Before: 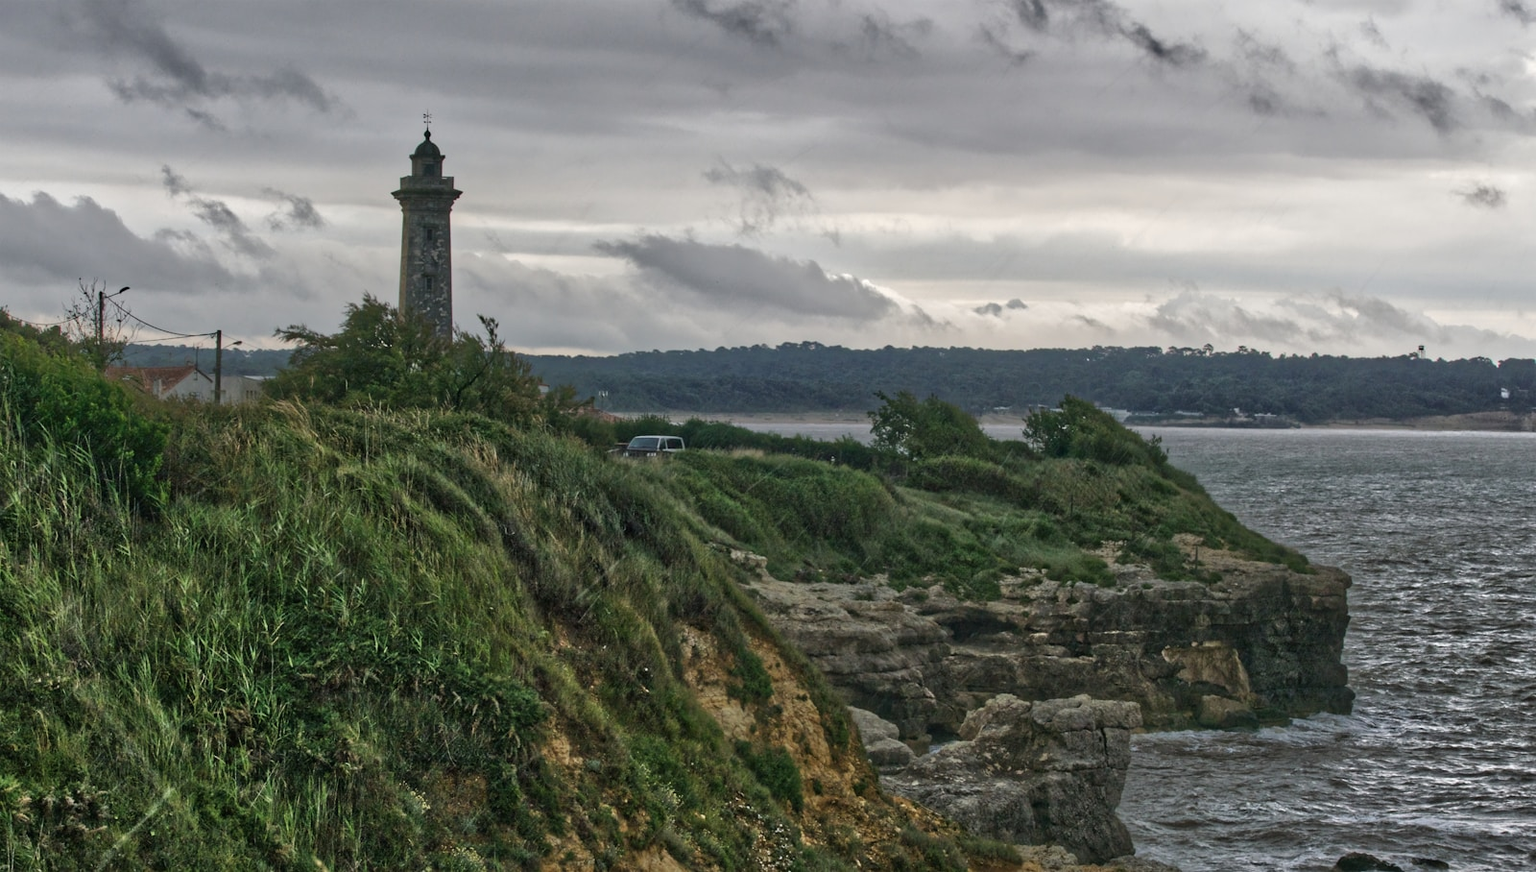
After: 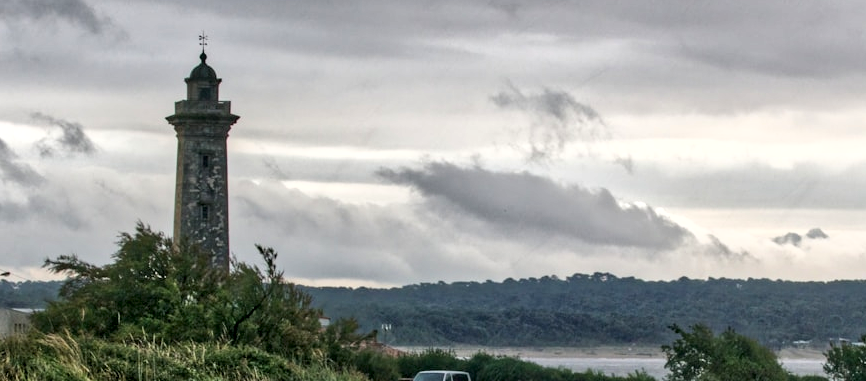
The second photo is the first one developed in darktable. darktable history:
tone curve: curves: ch0 [(0, 0) (0.003, 0) (0.011, 0.001) (0.025, 0.003) (0.044, 0.004) (0.069, 0.007) (0.1, 0.01) (0.136, 0.033) (0.177, 0.082) (0.224, 0.141) (0.277, 0.208) (0.335, 0.282) (0.399, 0.363) (0.468, 0.451) (0.543, 0.545) (0.623, 0.647) (0.709, 0.756) (0.801, 0.87) (0.898, 0.972) (1, 1)], color space Lab, independent channels, preserve colors none
contrast brightness saturation: contrast 0.073, brightness 0.083, saturation 0.181
local contrast: on, module defaults
crop: left 15.13%, top 9.248%, right 30.702%, bottom 48.702%
